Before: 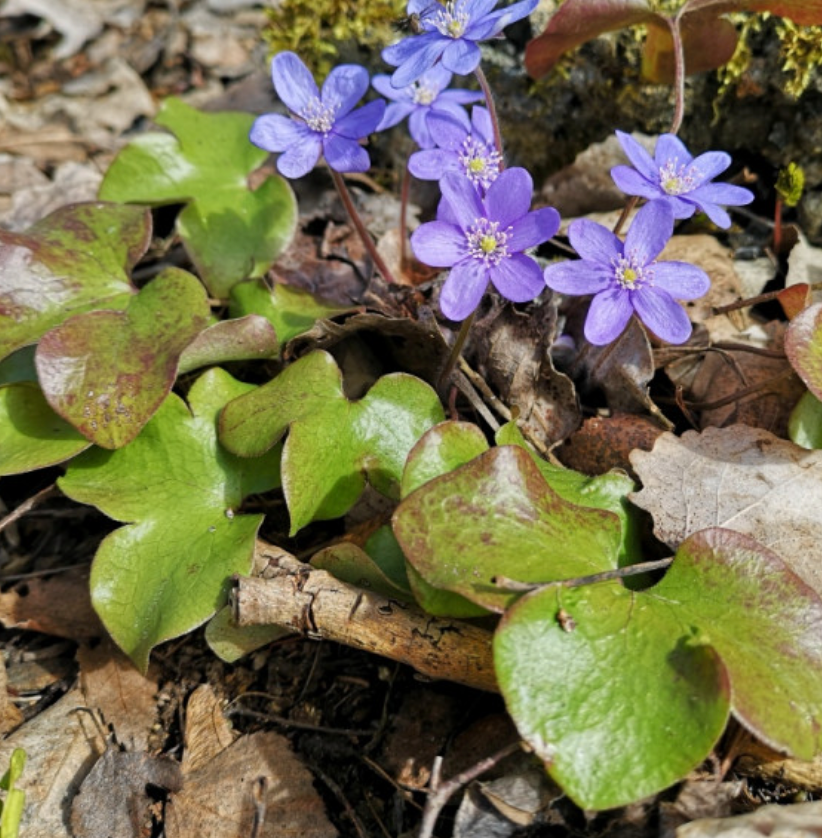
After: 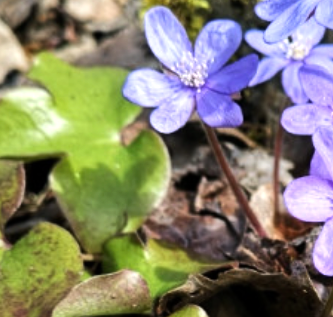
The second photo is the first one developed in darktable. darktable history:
crop: left 15.452%, top 5.459%, right 43.956%, bottom 56.62%
tone equalizer: -8 EV -0.75 EV, -7 EV -0.7 EV, -6 EV -0.6 EV, -5 EV -0.4 EV, -3 EV 0.4 EV, -2 EV 0.6 EV, -1 EV 0.7 EV, +0 EV 0.75 EV, edges refinement/feathering 500, mask exposure compensation -1.57 EV, preserve details no
